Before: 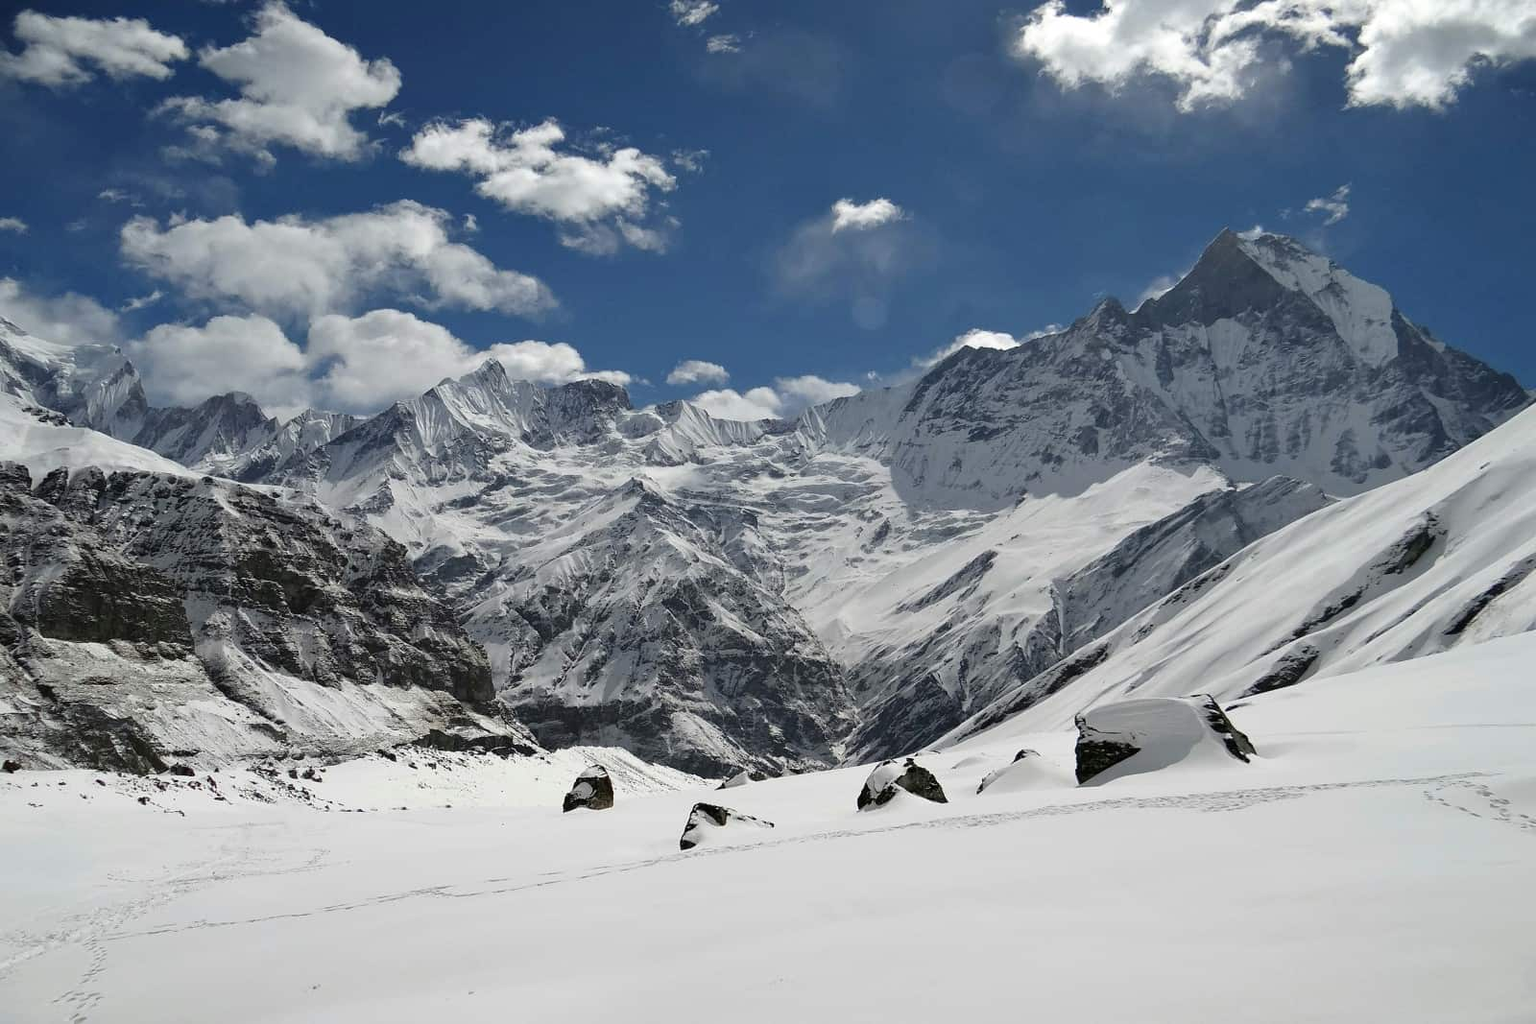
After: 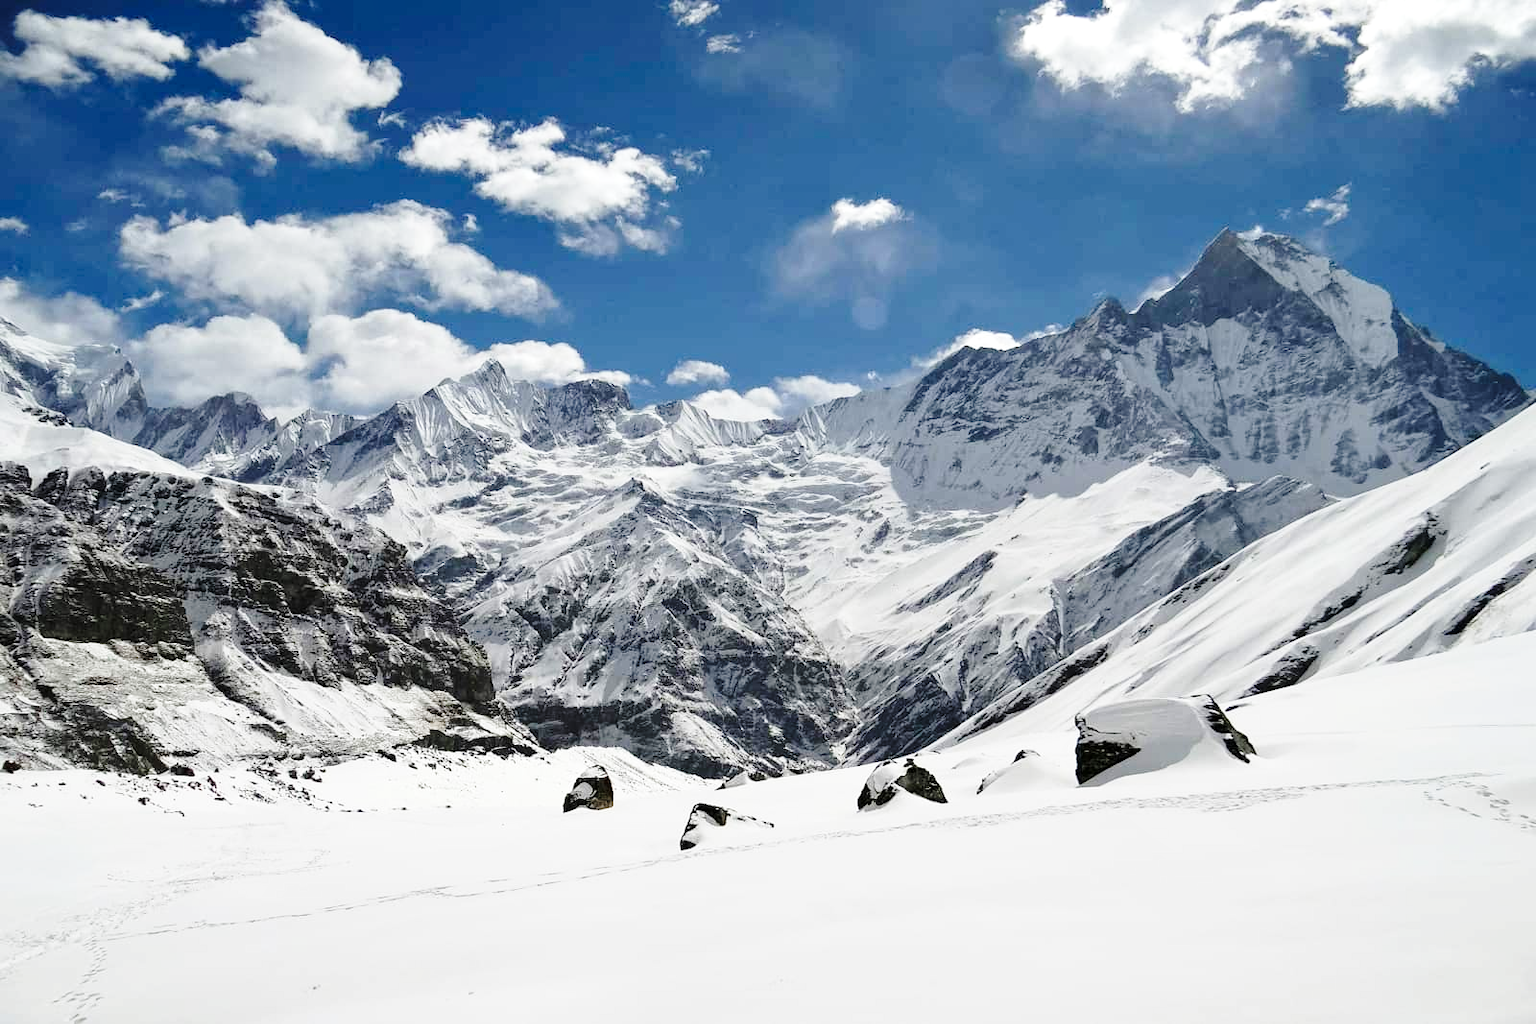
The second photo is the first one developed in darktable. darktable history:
base curve: curves: ch0 [(0, 0) (0.028, 0.03) (0.121, 0.232) (0.46, 0.748) (0.859, 0.968) (1, 1)], preserve colors none
local contrast: highlights 100%, shadows 100%, detail 120%, midtone range 0.2
